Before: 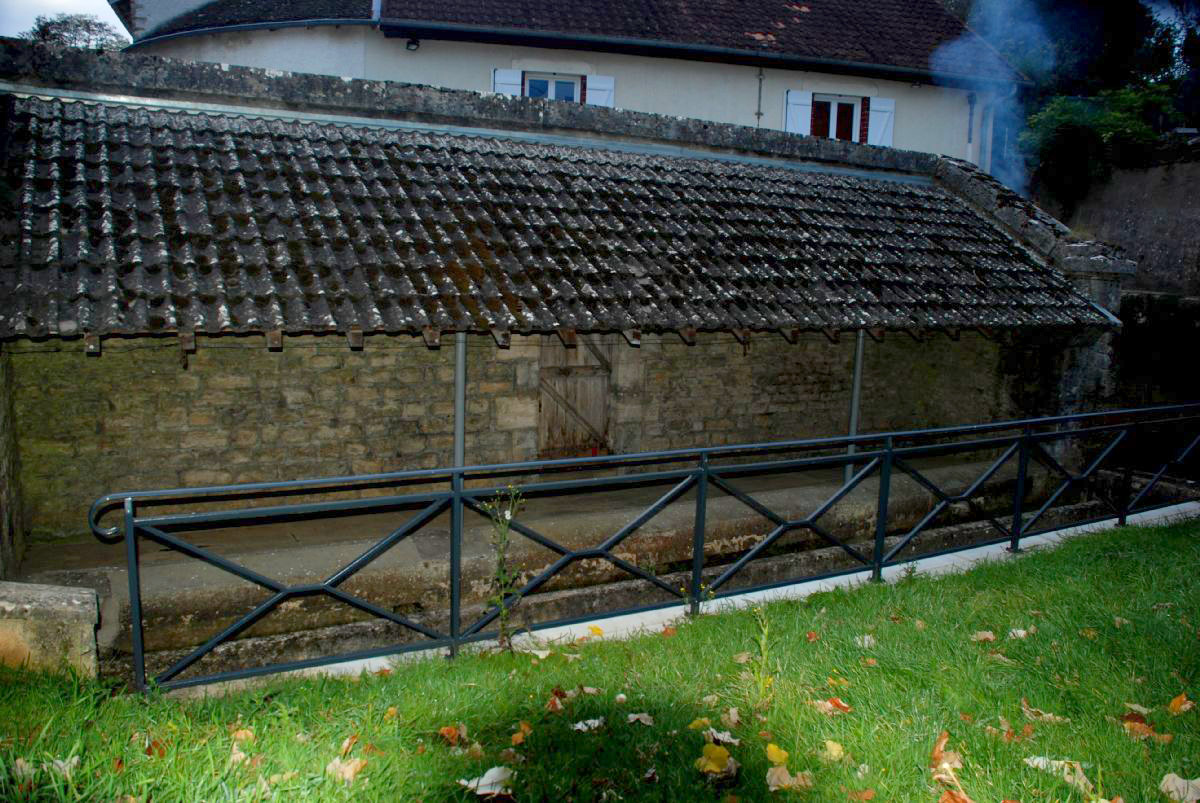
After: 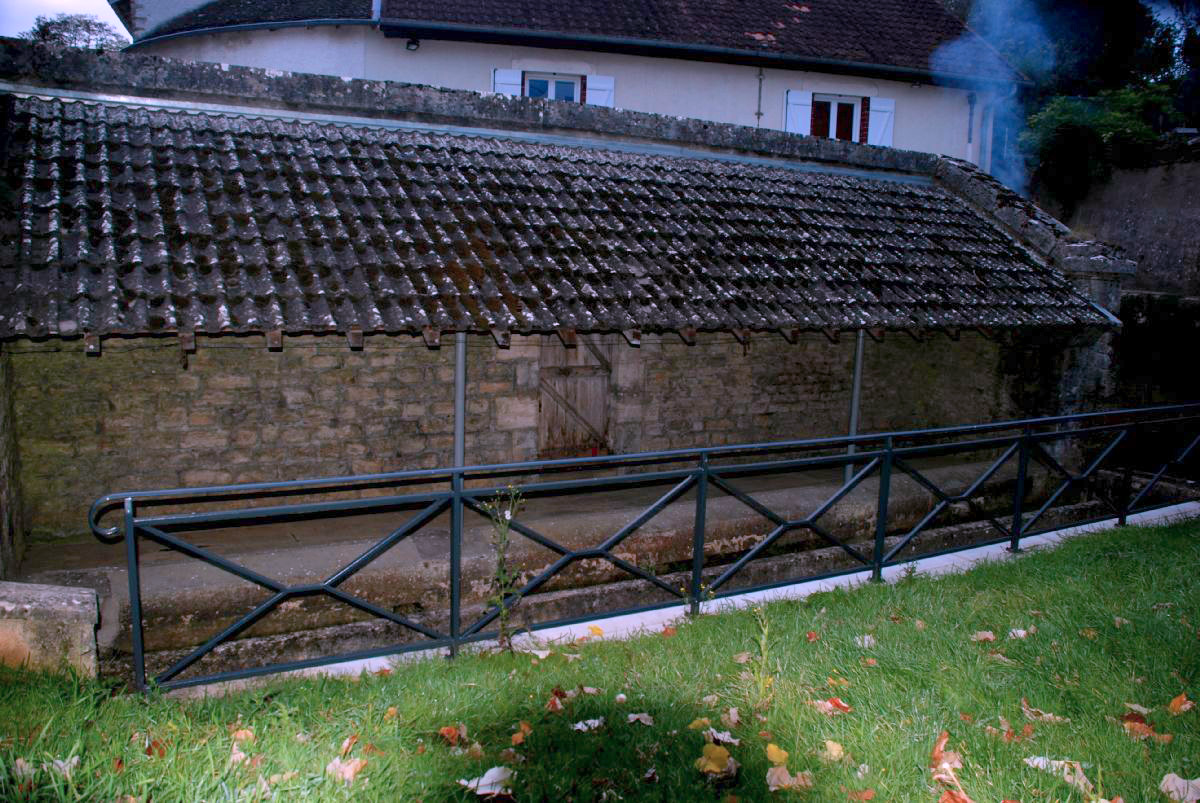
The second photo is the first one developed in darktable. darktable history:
color correction: highlights a* 15.08, highlights b* -25.52
